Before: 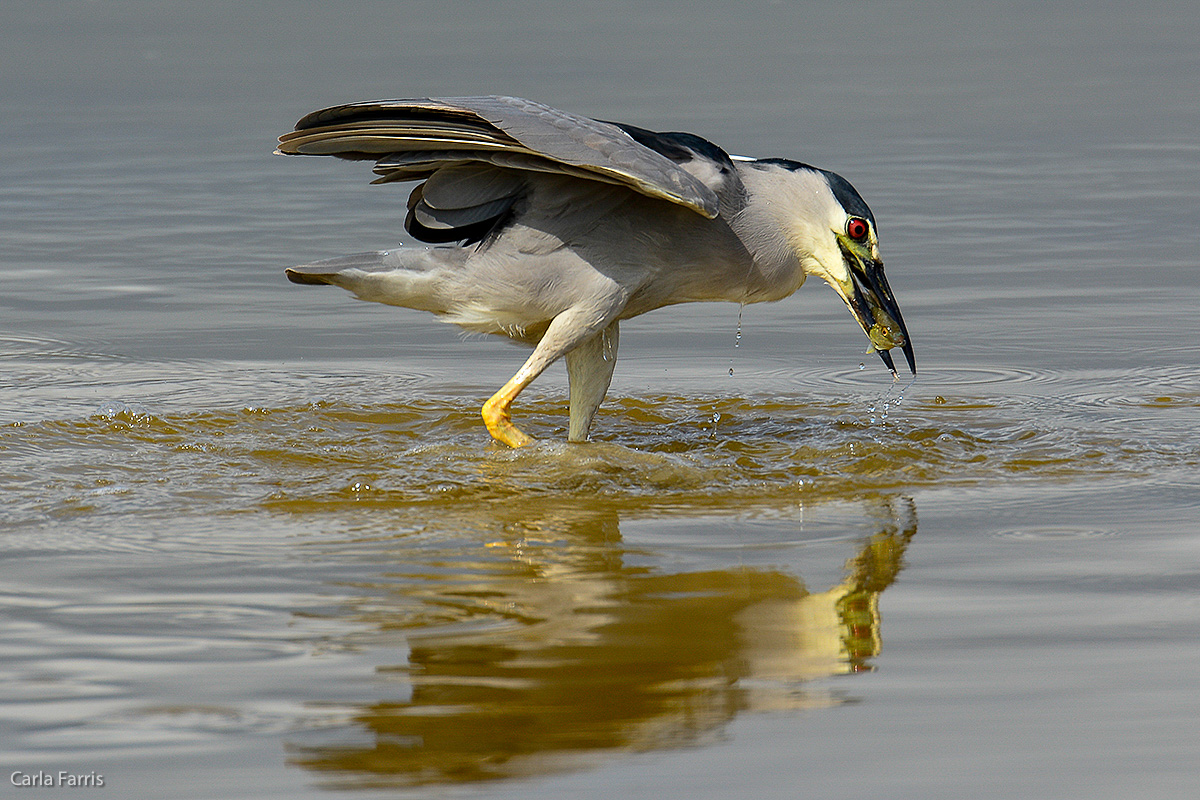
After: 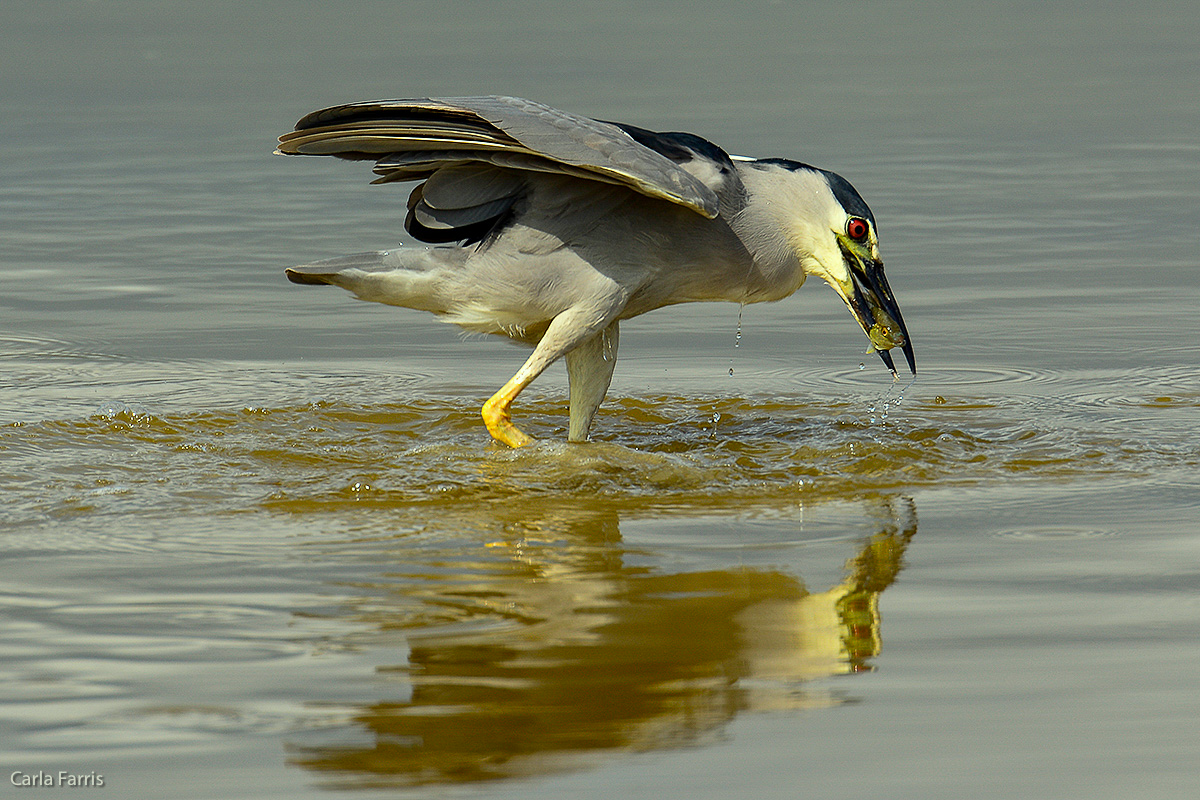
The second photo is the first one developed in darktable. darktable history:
contrast brightness saturation: contrast 0.071
color correction: highlights a* -5.67, highlights b* 10.79
